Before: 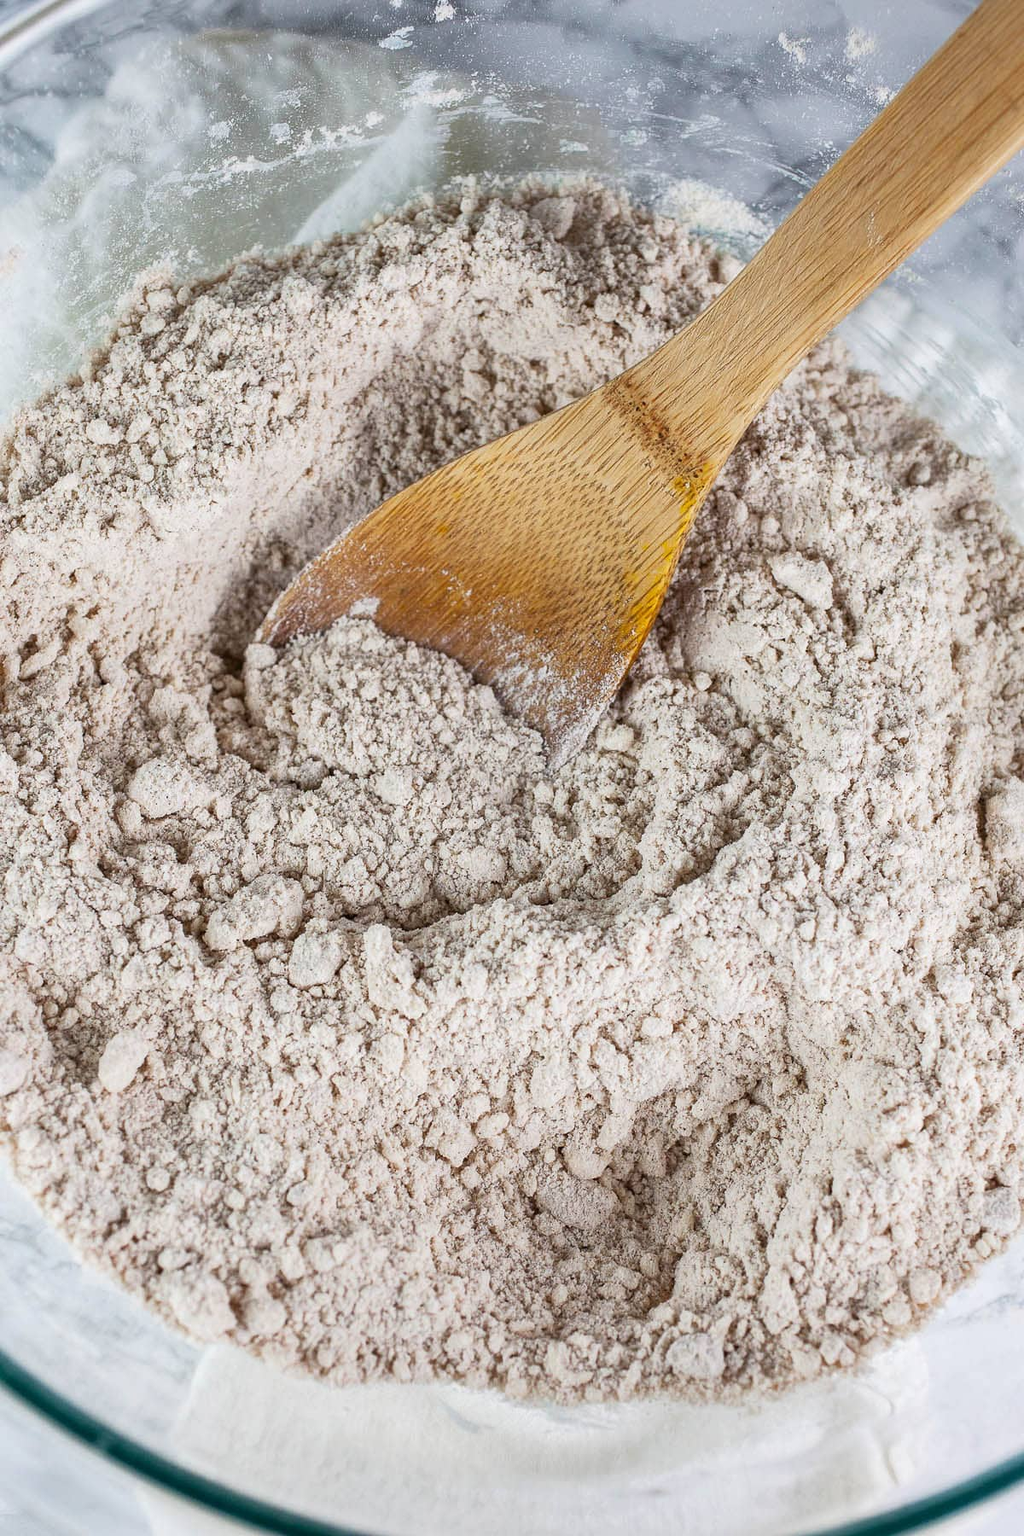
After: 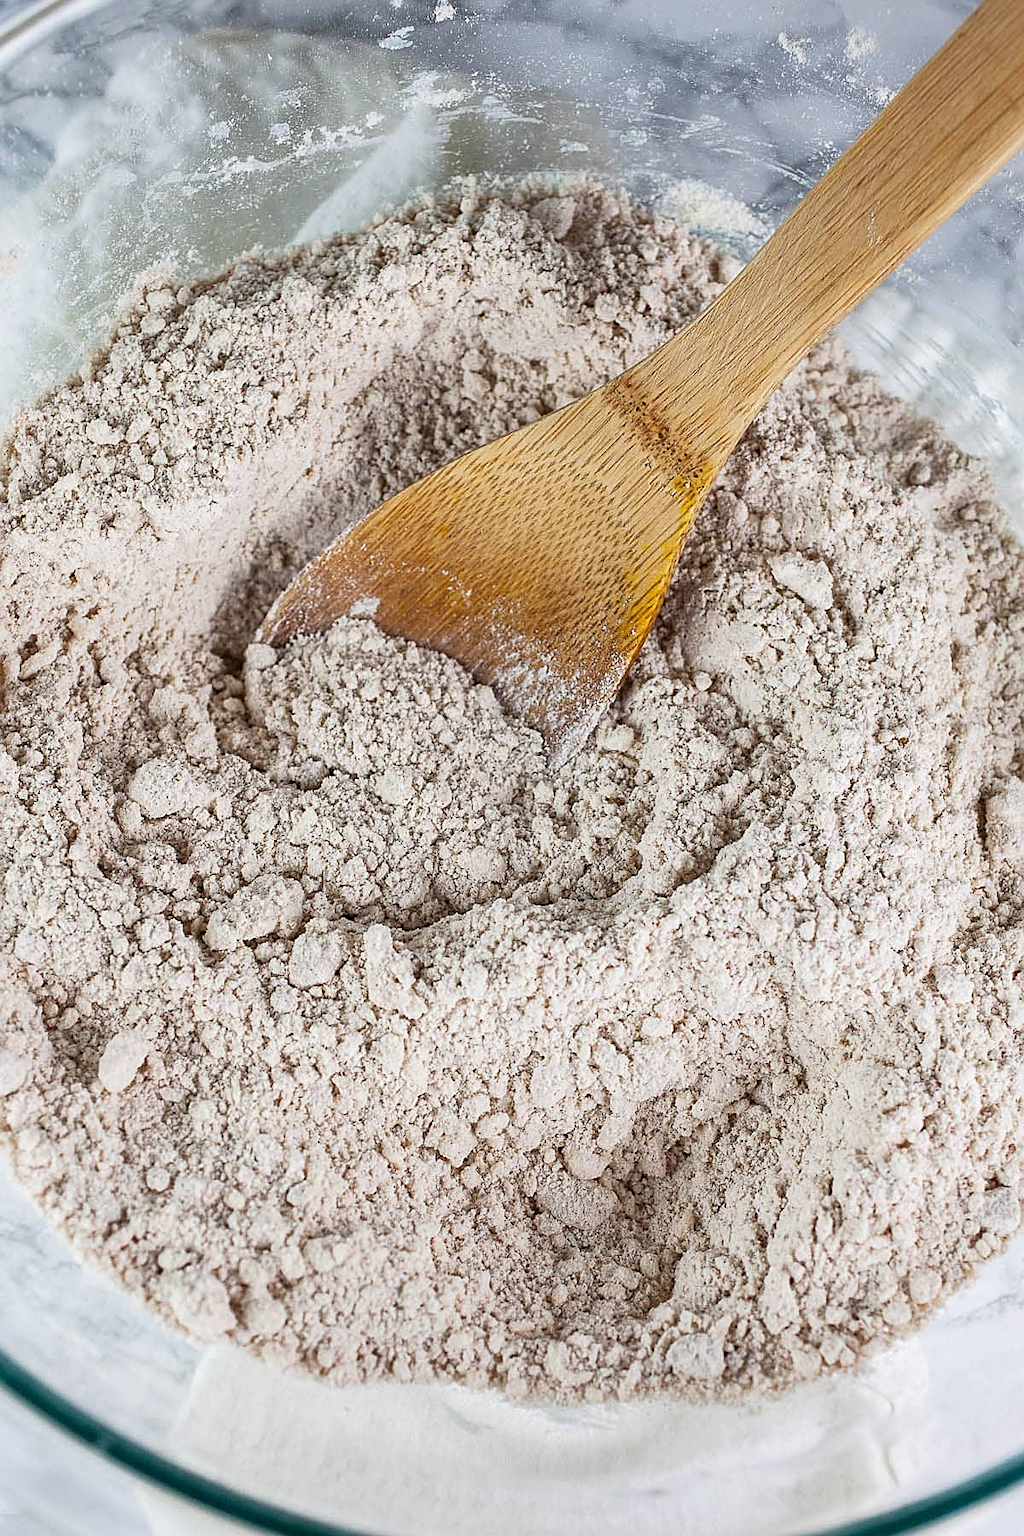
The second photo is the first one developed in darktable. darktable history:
sharpen: amount 0.572
